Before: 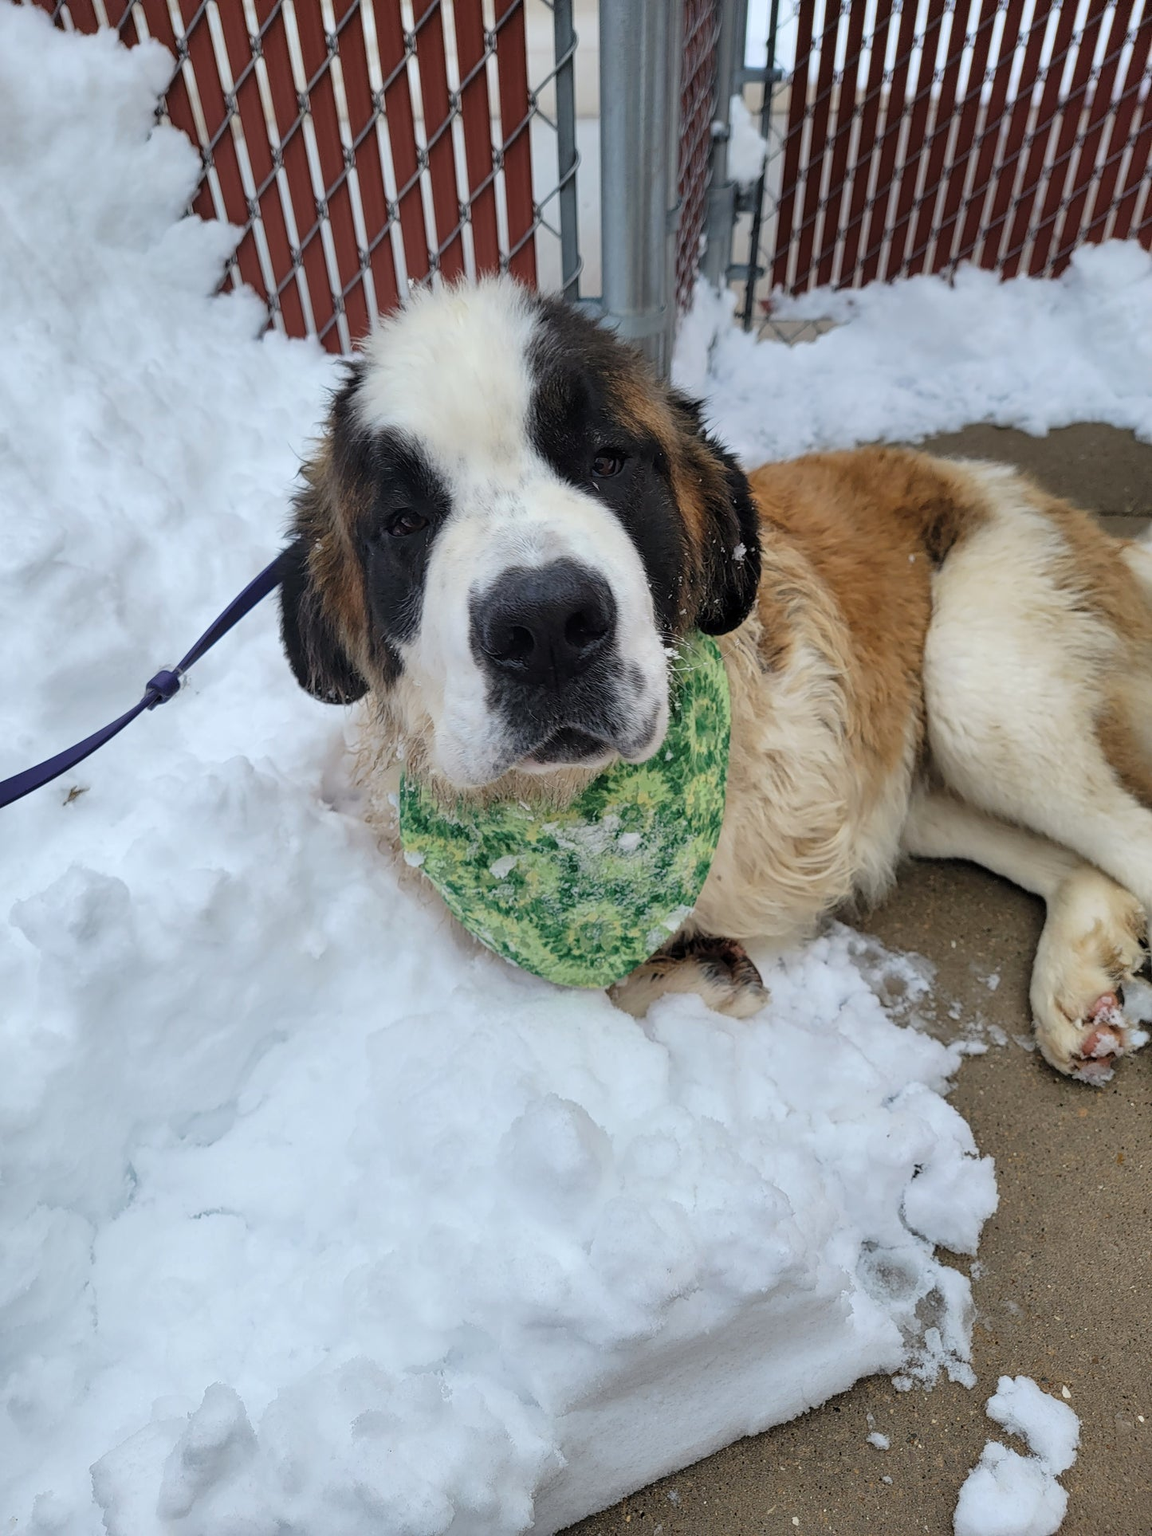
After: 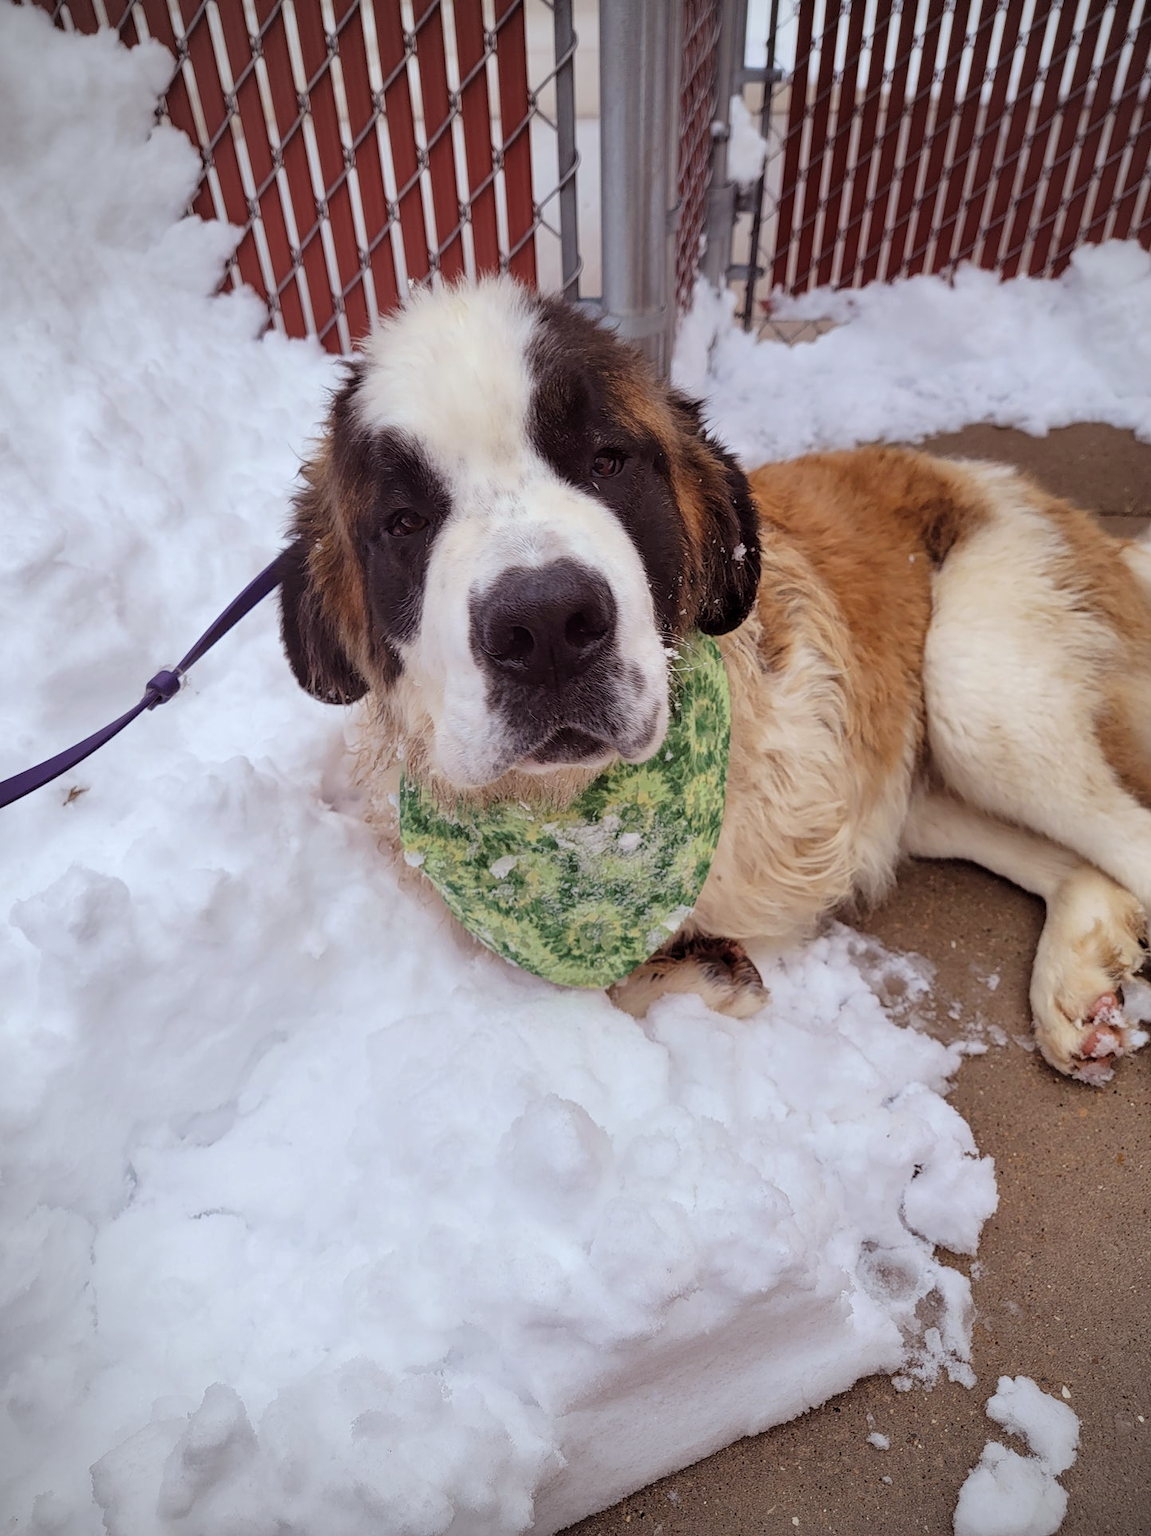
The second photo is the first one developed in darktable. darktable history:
rgb levels: mode RGB, independent channels, levels [[0, 0.474, 1], [0, 0.5, 1], [0, 0.5, 1]]
vignetting: on, module defaults
